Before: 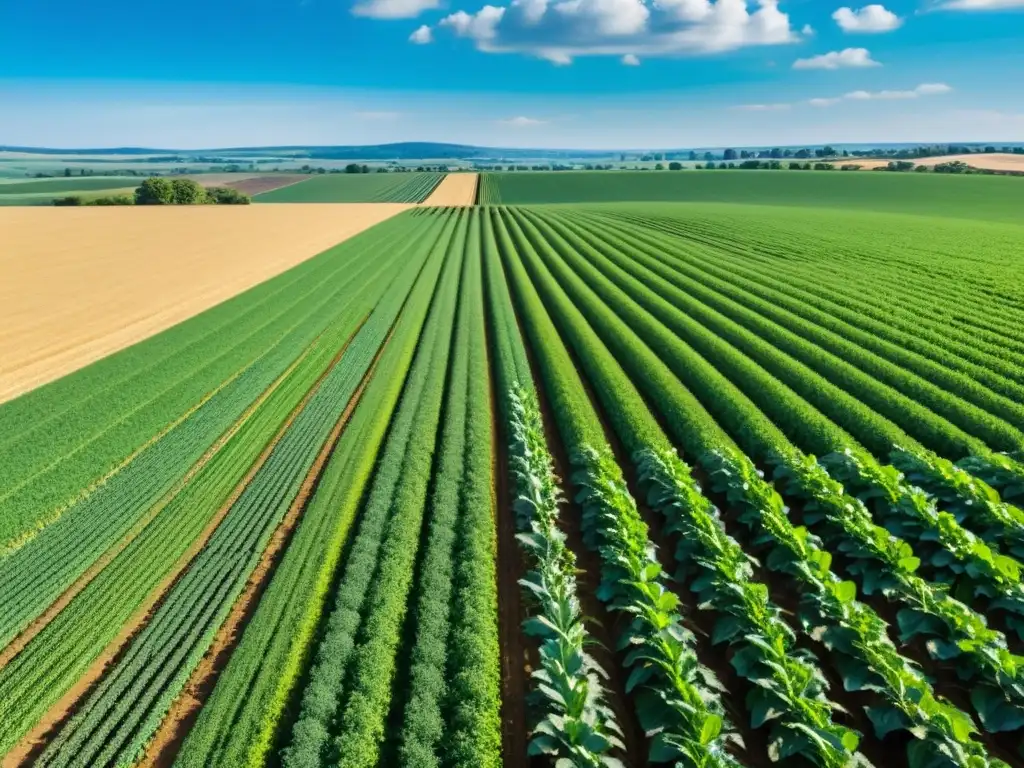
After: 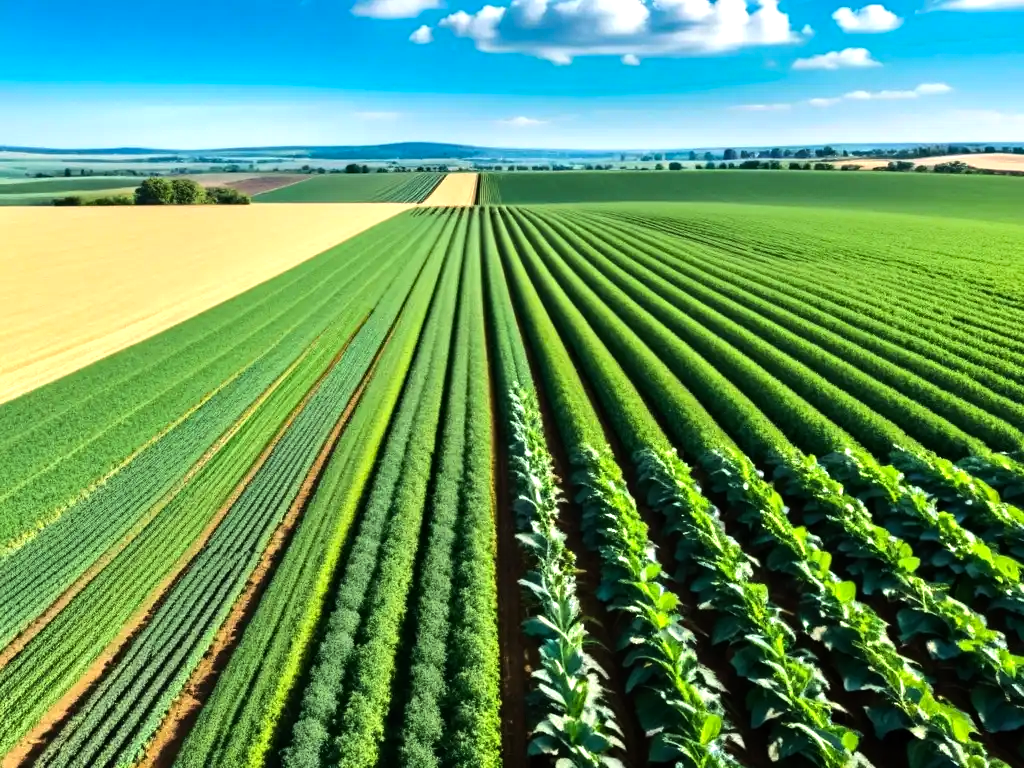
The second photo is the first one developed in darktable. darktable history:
tone equalizer: -8 EV -0.75 EV, -7 EV -0.7 EV, -6 EV -0.6 EV, -5 EV -0.4 EV, -3 EV 0.4 EV, -2 EV 0.6 EV, -1 EV 0.7 EV, +0 EV 0.75 EV, edges refinement/feathering 500, mask exposure compensation -1.57 EV, preserve details no
haze removal: compatibility mode true, adaptive false
